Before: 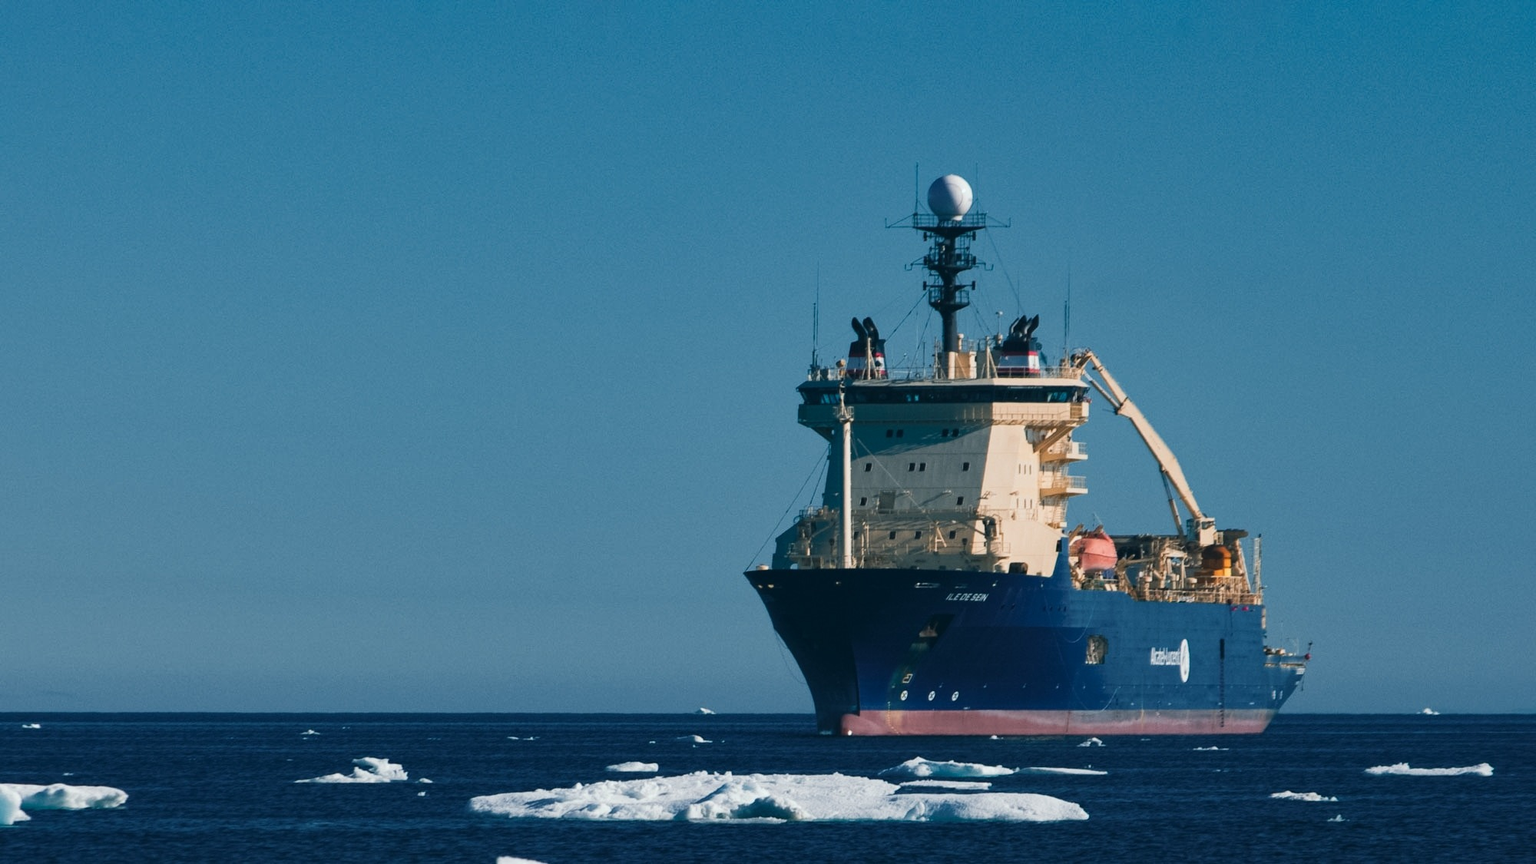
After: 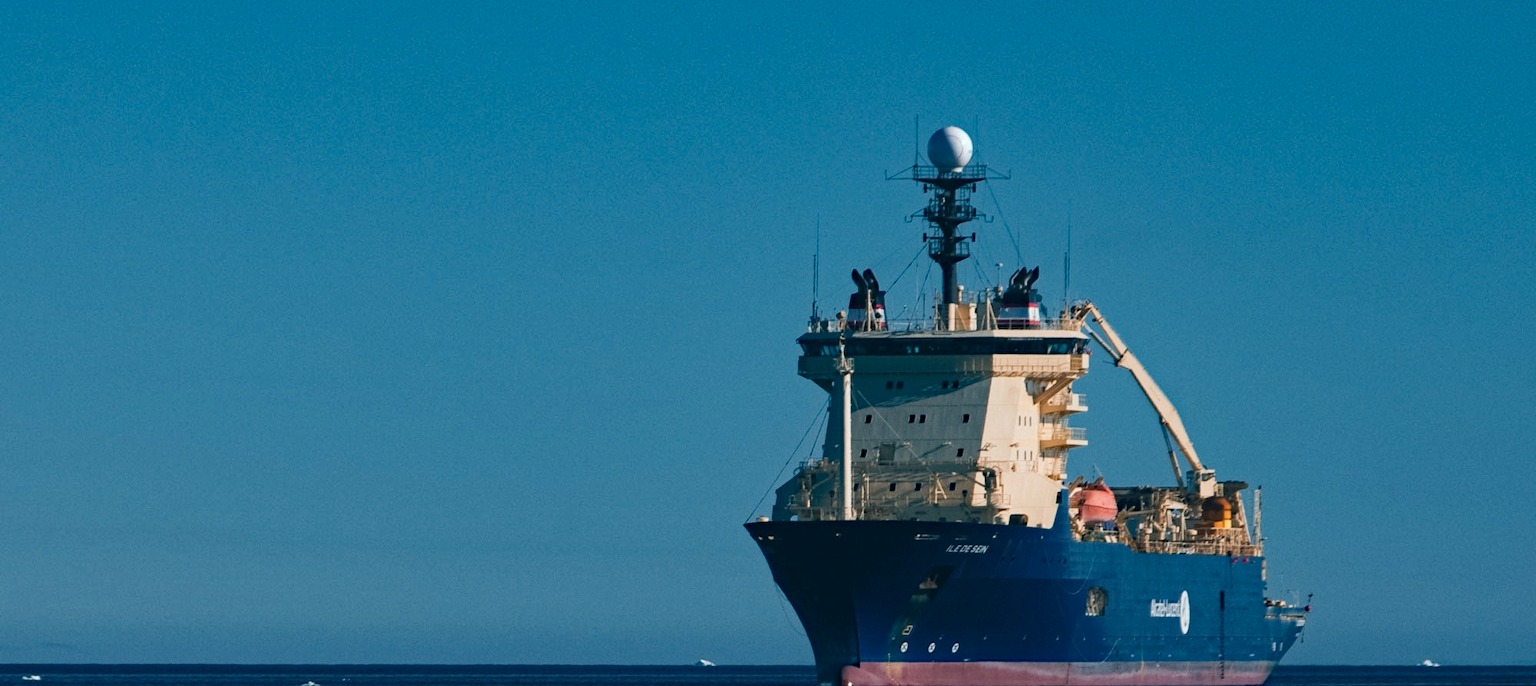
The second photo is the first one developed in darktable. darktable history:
haze removal: strength 0.302, distance 0.257, compatibility mode true, adaptive false
crop and rotate: top 5.654%, bottom 14.852%
